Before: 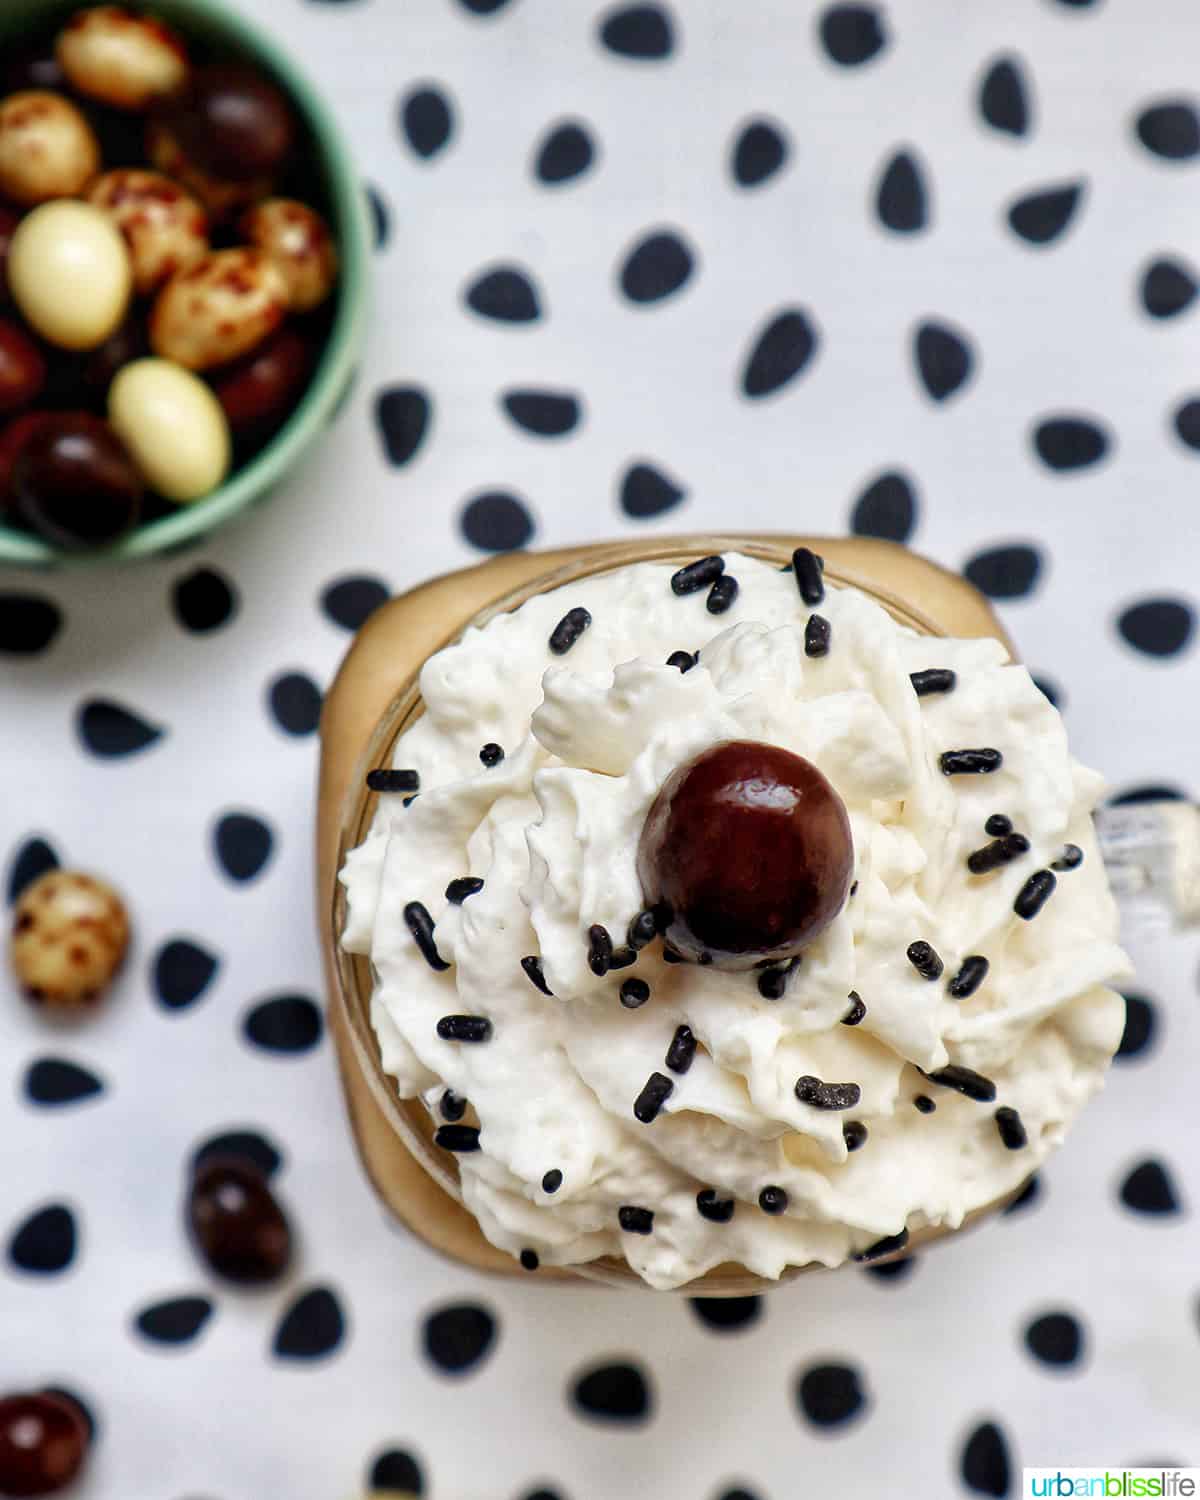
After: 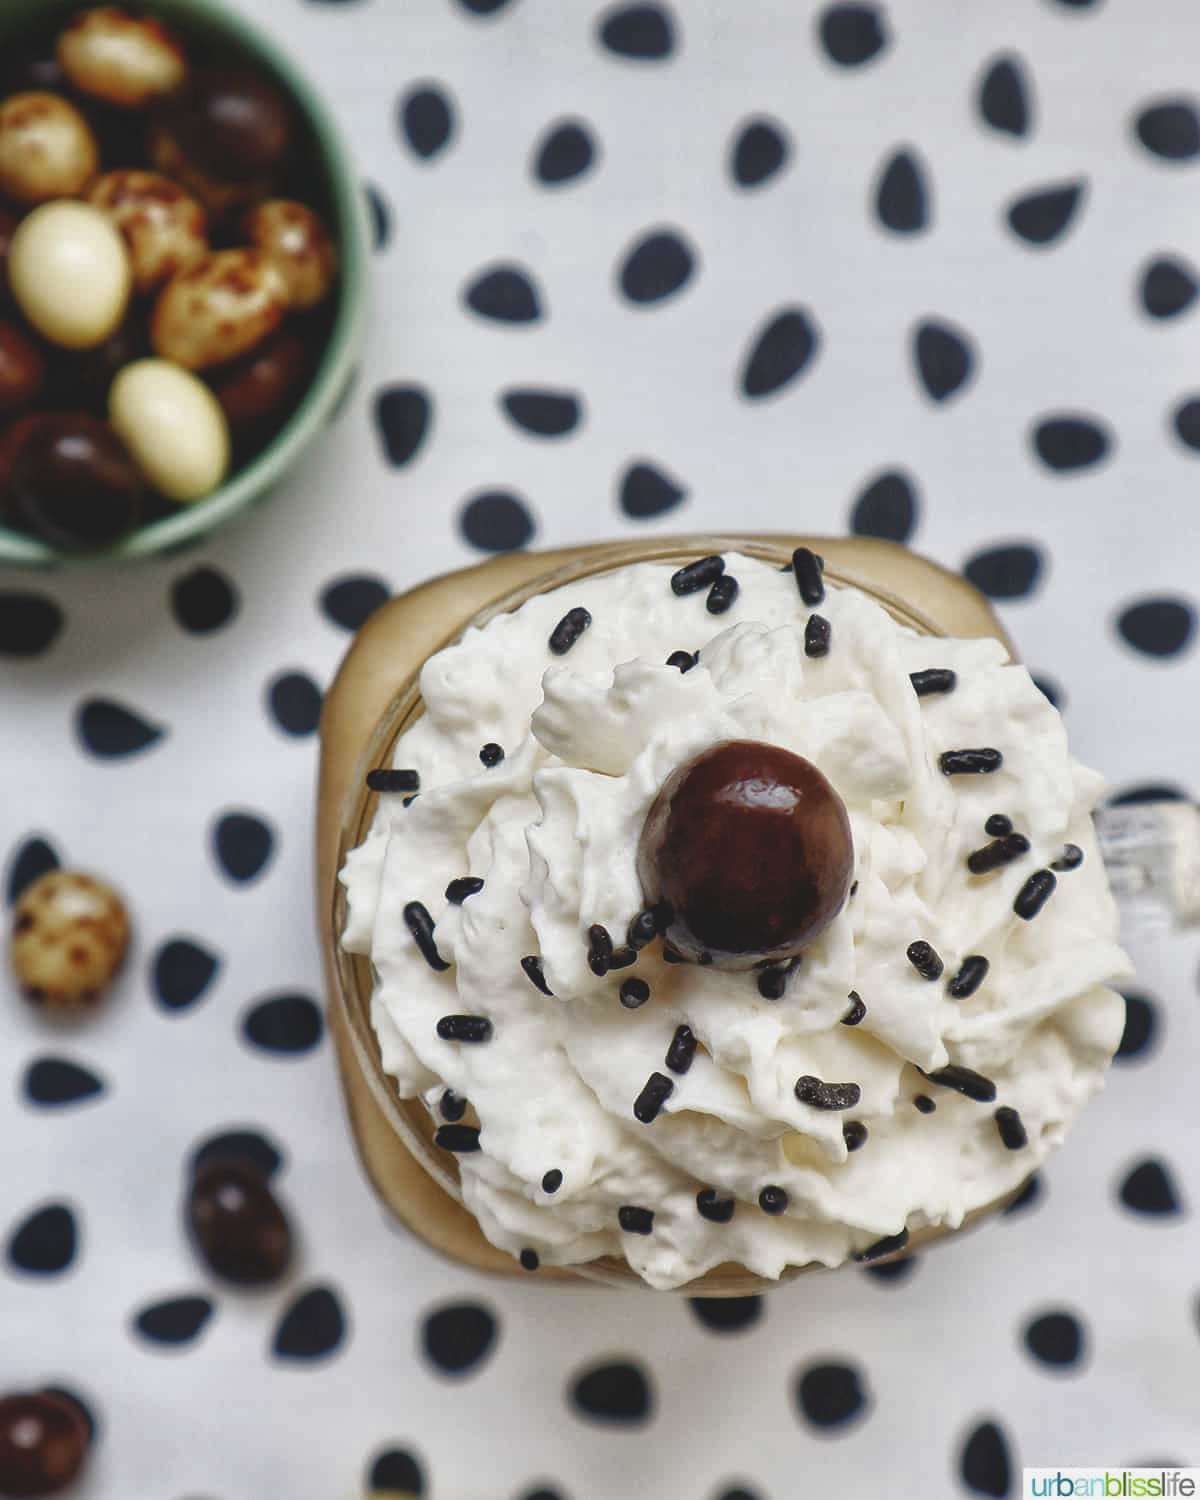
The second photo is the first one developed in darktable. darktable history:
rgb curve: curves: ch0 [(0, 0) (0.415, 0.237) (1, 1)]
color contrast: green-magenta contrast 0.81
exposure: black level correction -0.015, exposure -0.125 EV, compensate highlight preservation false
base curve: curves: ch0 [(0, 0) (0.158, 0.273) (0.879, 0.895) (1, 1)], preserve colors none
